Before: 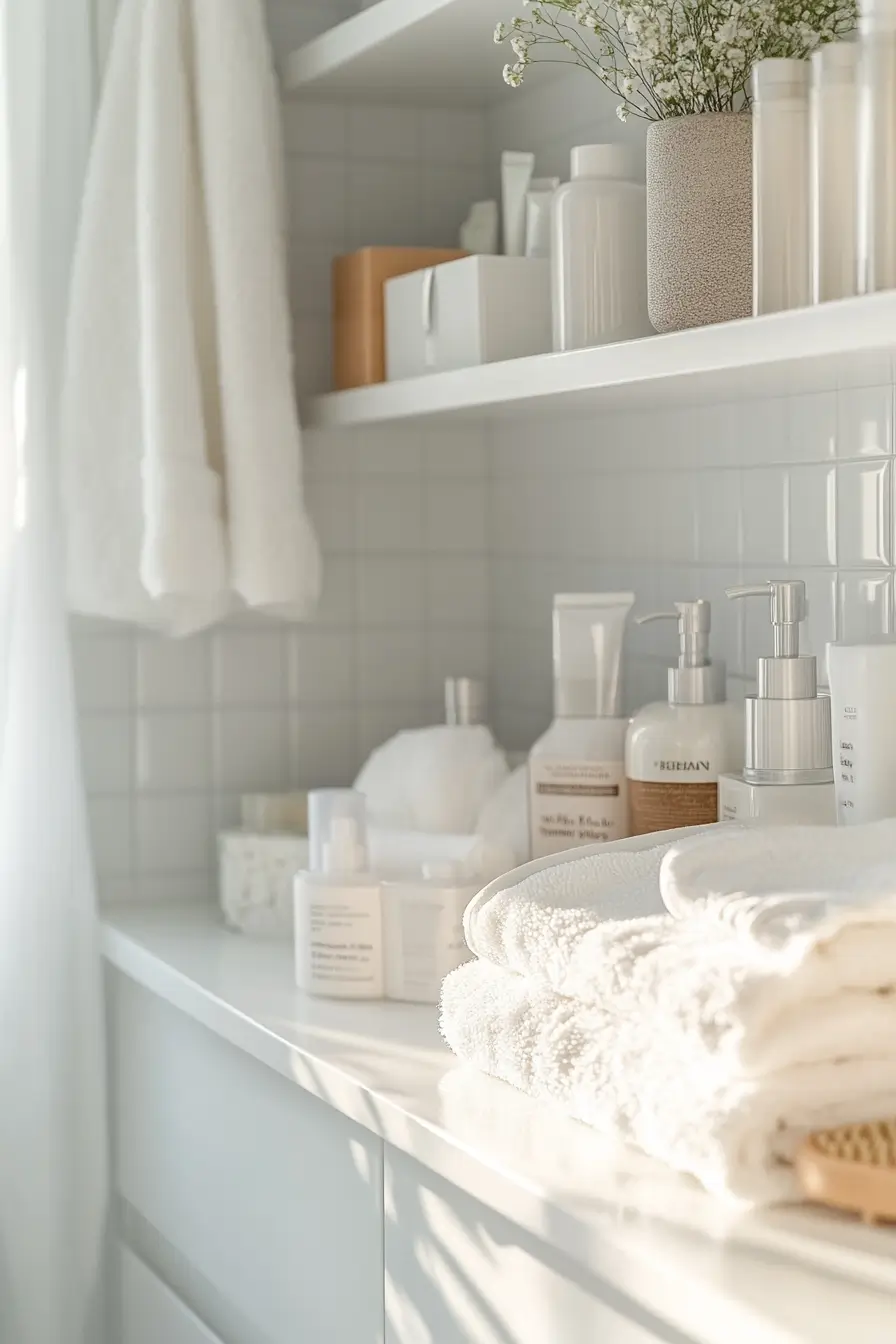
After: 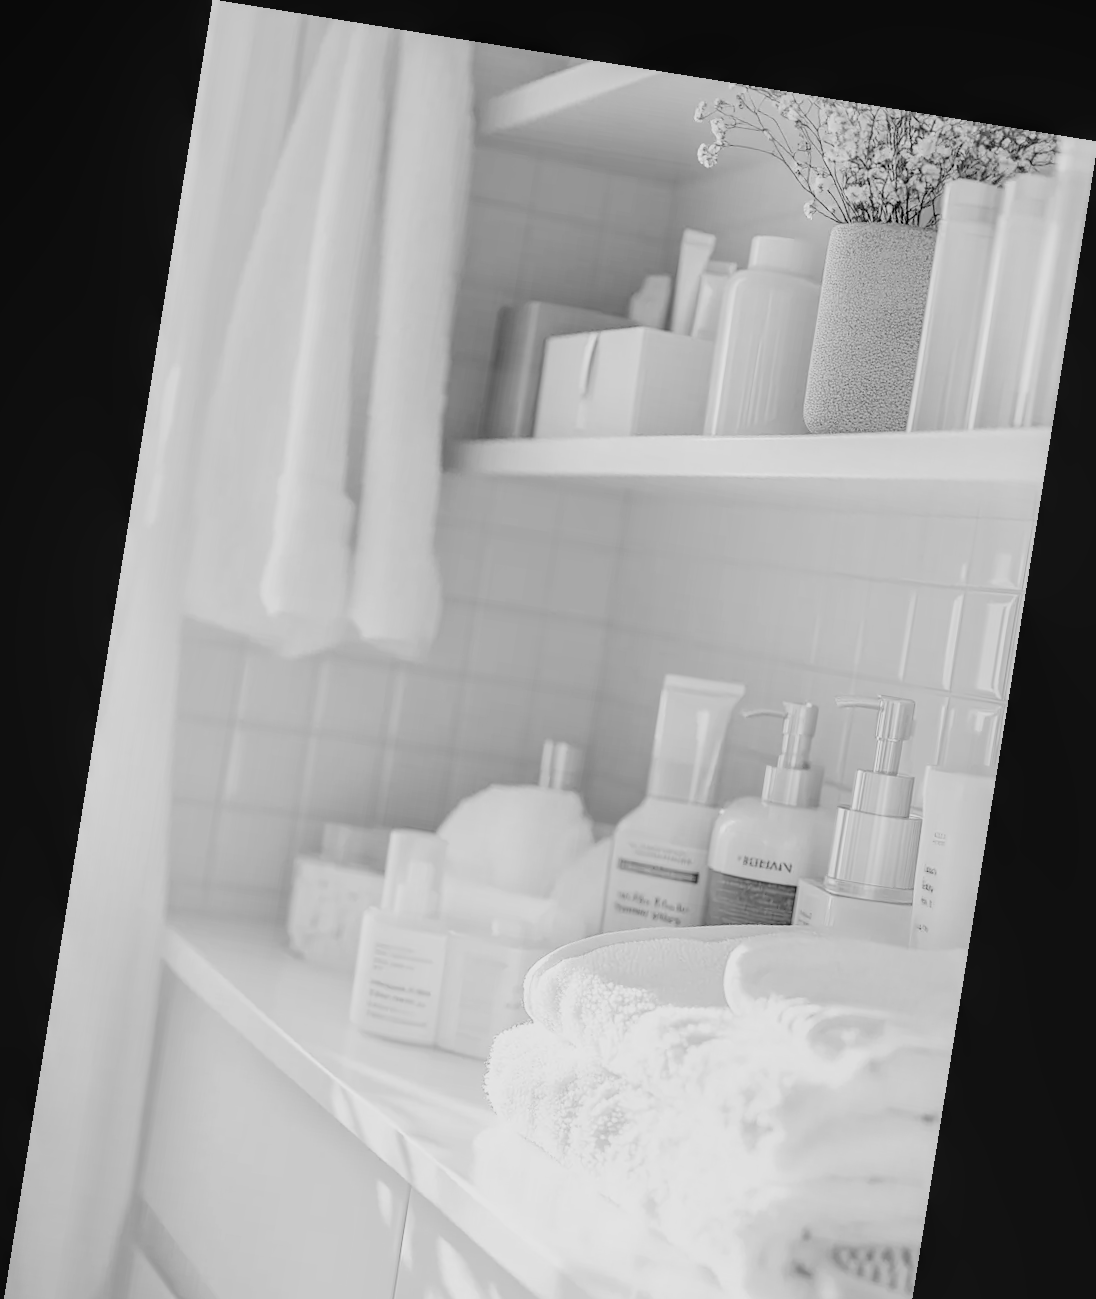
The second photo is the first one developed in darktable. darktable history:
rotate and perspective: rotation 9.12°, automatic cropping off
filmic rgb: black relative exposure -7.32 EV, white relative exposure 5.09 EV, hardness 3.2
monochrome: on, module defaults
crop and rotate: top 0%, bottom 11.49%
local contrast: on, module defaults
exposure: exposure 1.061 EV, compensate highlight preservation false
fill light: exposure -2 EV, width 8.6
